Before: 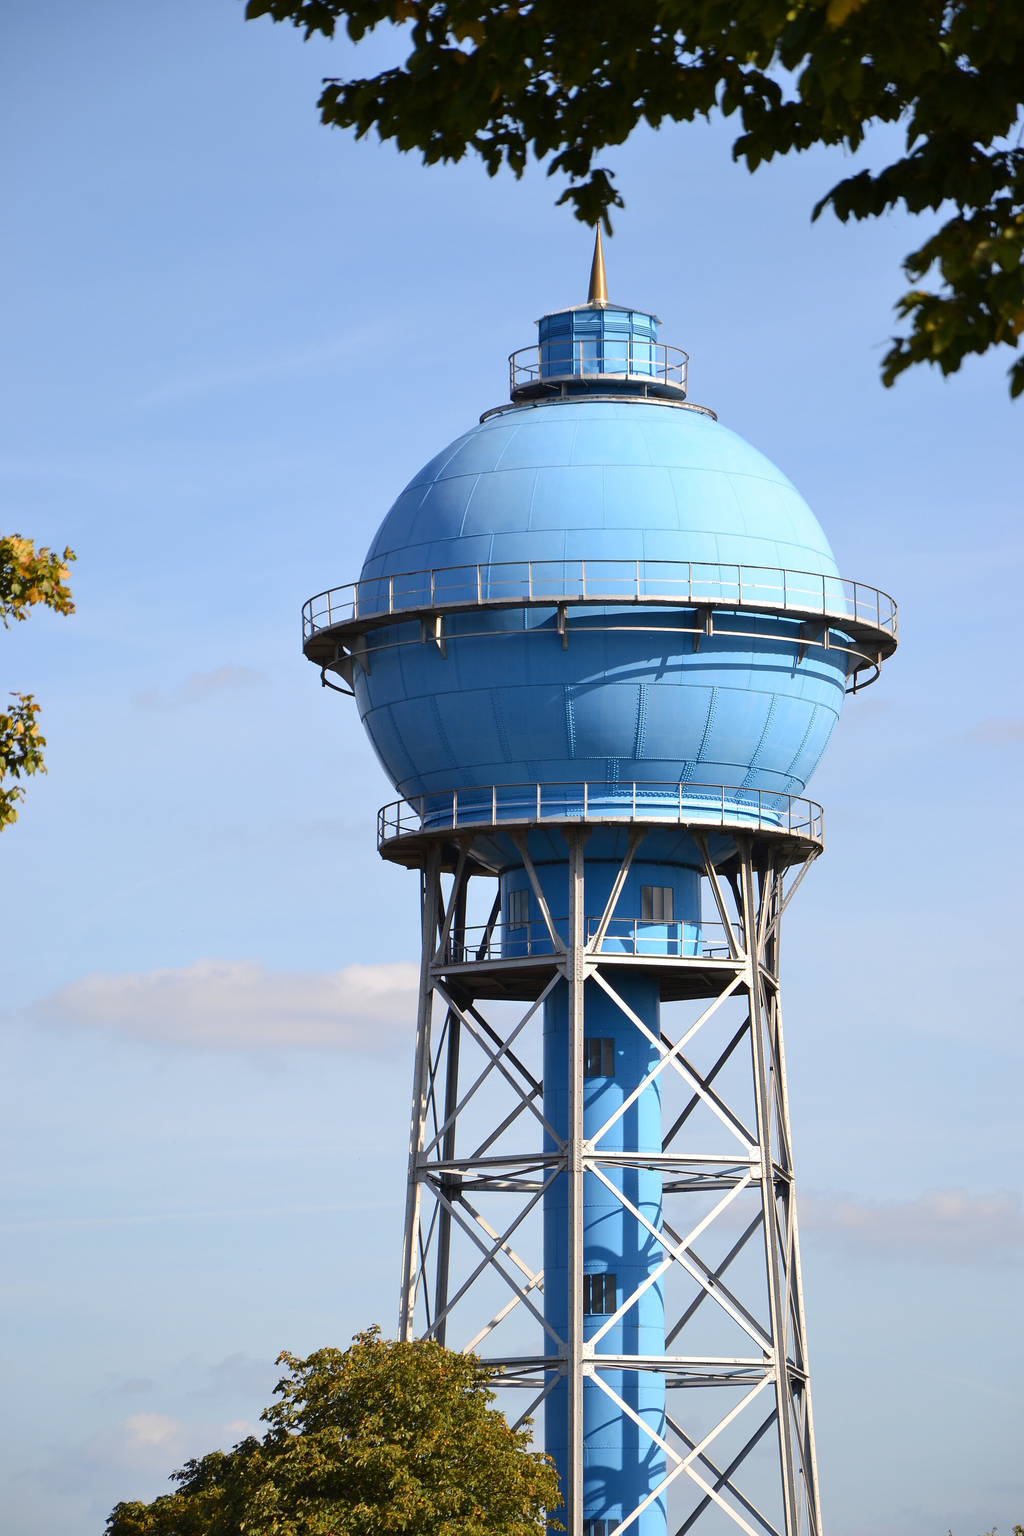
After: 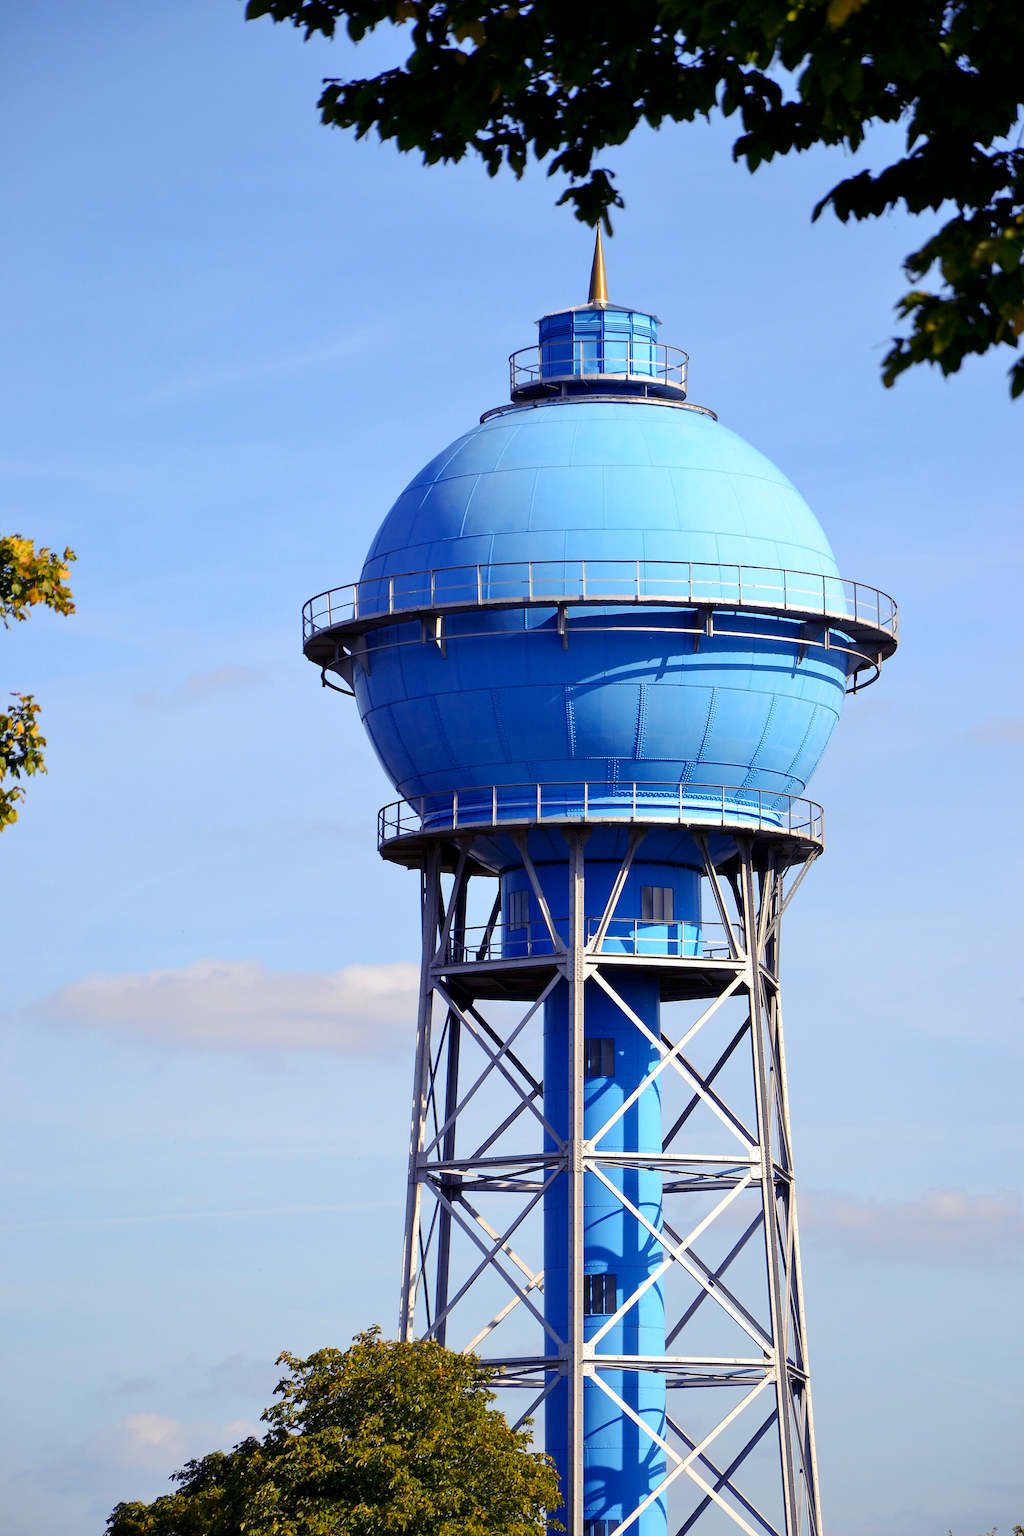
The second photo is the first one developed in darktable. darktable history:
color balance rgb: shadows lift › luminance -28.542%, shadows lift › chroma 15.097%, shadows lift › hue 272.06°, global offset › luminance -0.503%, perceptual saturation grading › global saturation 18.308%, global vibrance 14.837%
